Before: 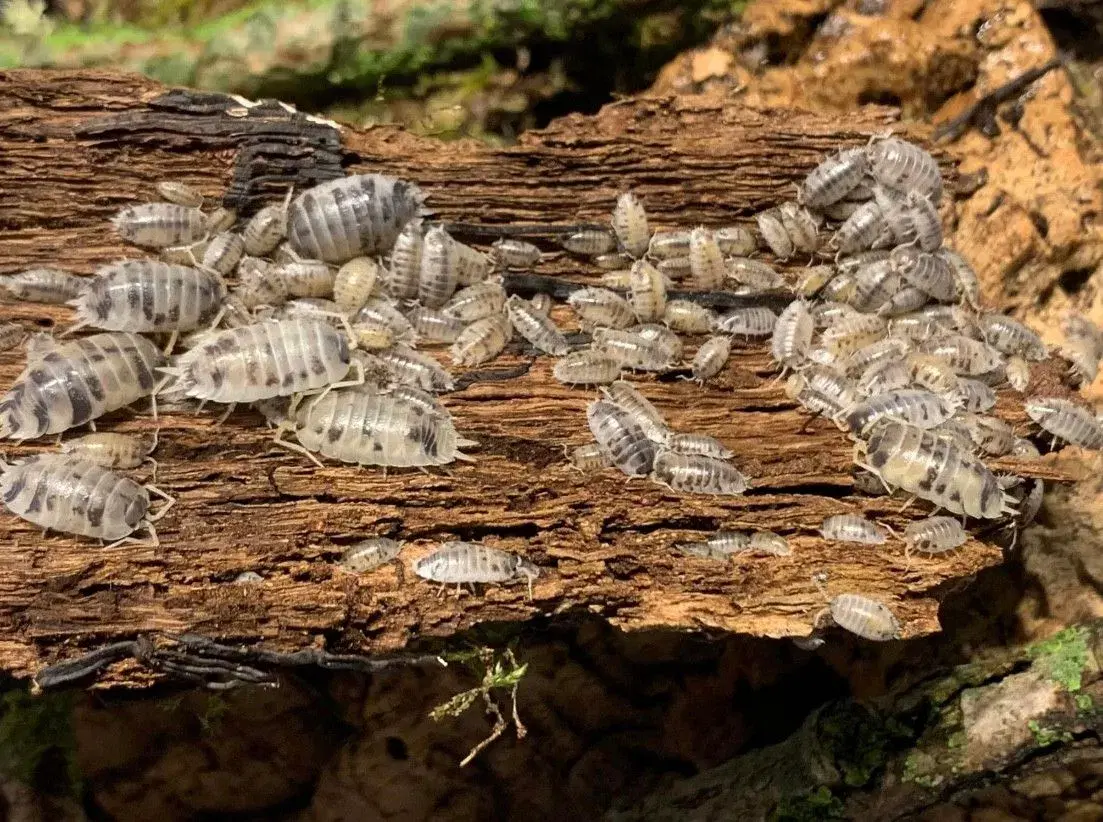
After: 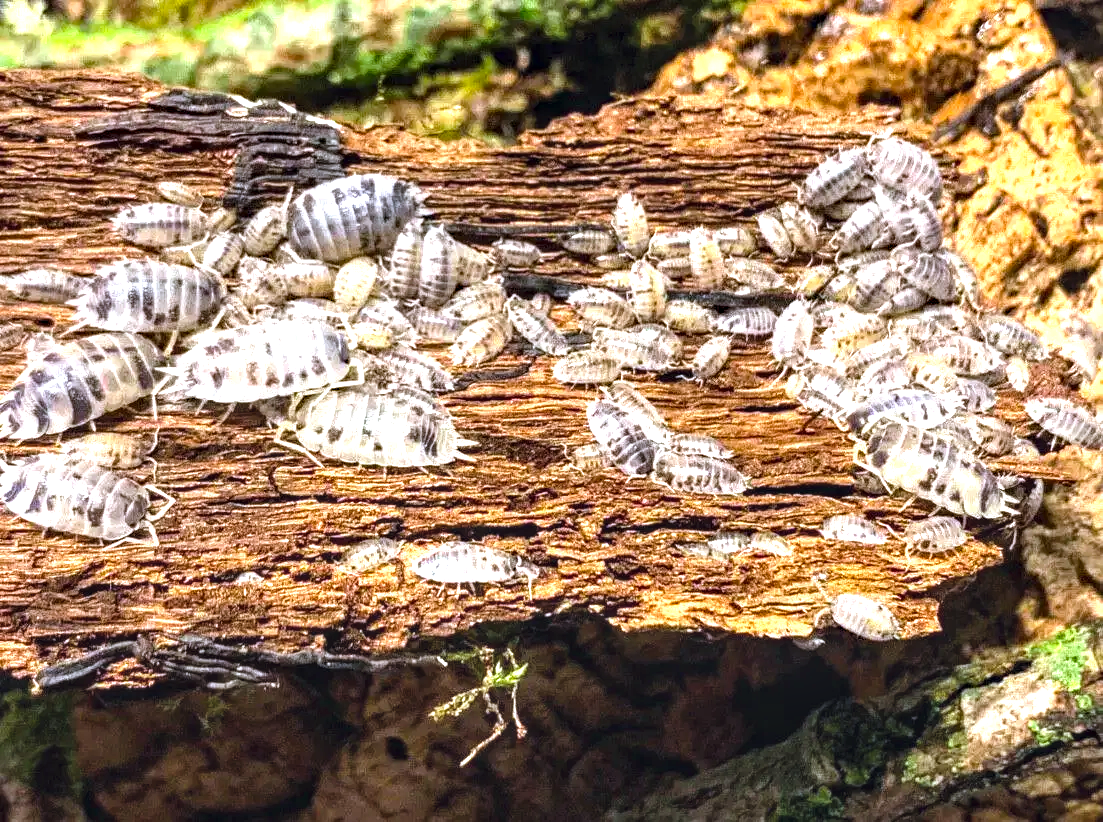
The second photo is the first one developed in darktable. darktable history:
color calibration: illuminant as shot in camera, x 0.37, y 0.382, temperature 4316.75 K
local contrast: detail 150%
color balance rgb: linear chroma grading › global chroma 6.814%, perceptual saturation grading › global saturation 25.855%, global vibrance 5.894%
haze removal: compatibility mode true, adaptive false
color correction: highlights b* 0.014
exposure: black level correction -0.005, exposure 1.004 EV, compensate highlight preservation false
levels: levels [0.016, 0.492, 0.969]
